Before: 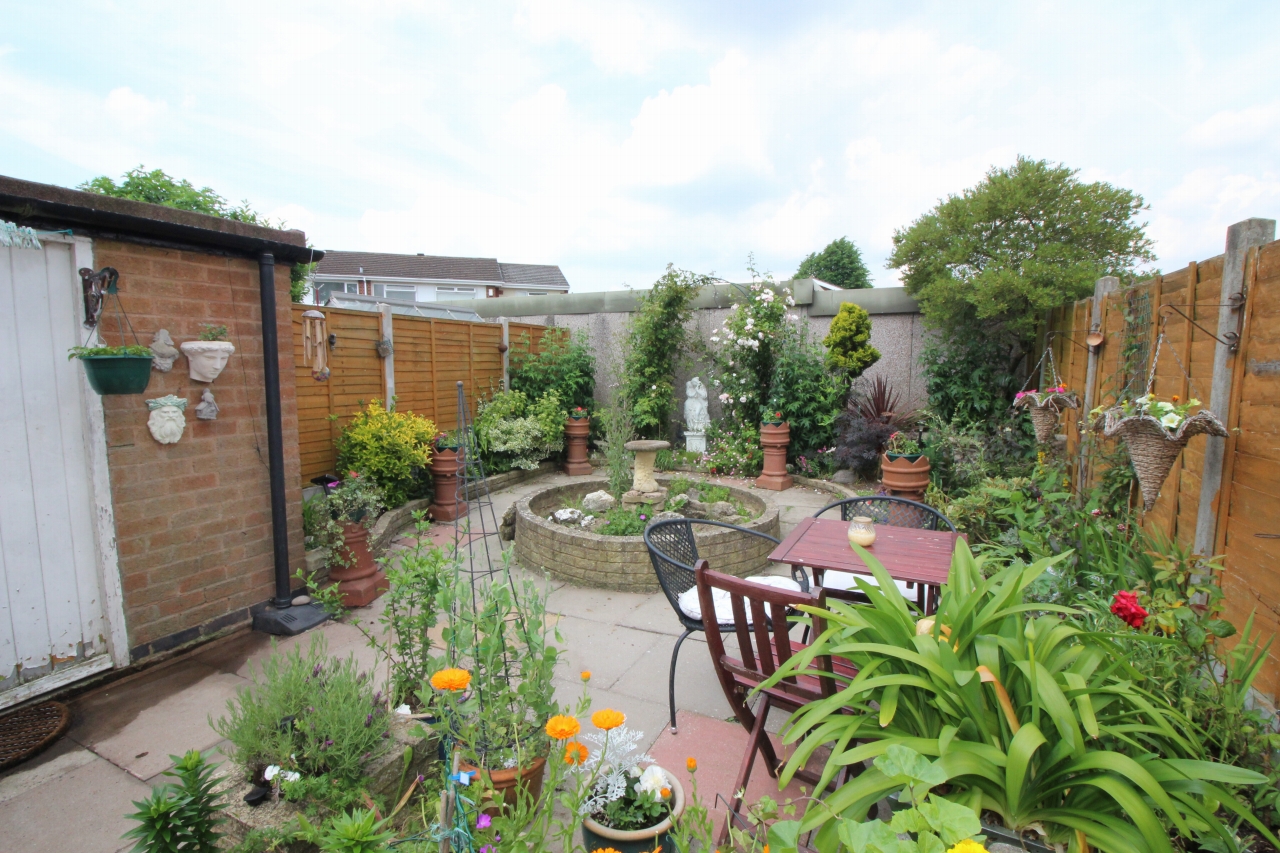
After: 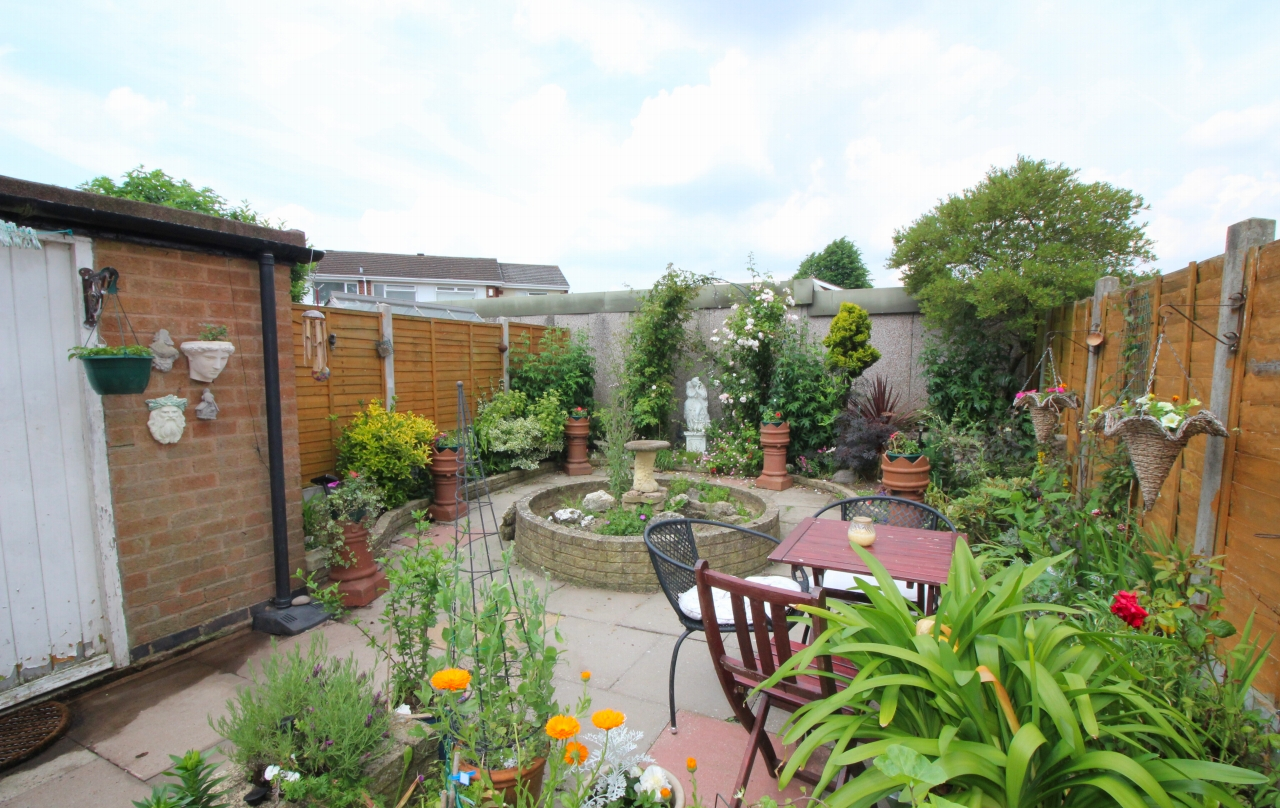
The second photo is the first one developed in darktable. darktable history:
crop and rotate: top 0.006%, bottom 5.254%
contrast brightness saturation: saturation 0.099
